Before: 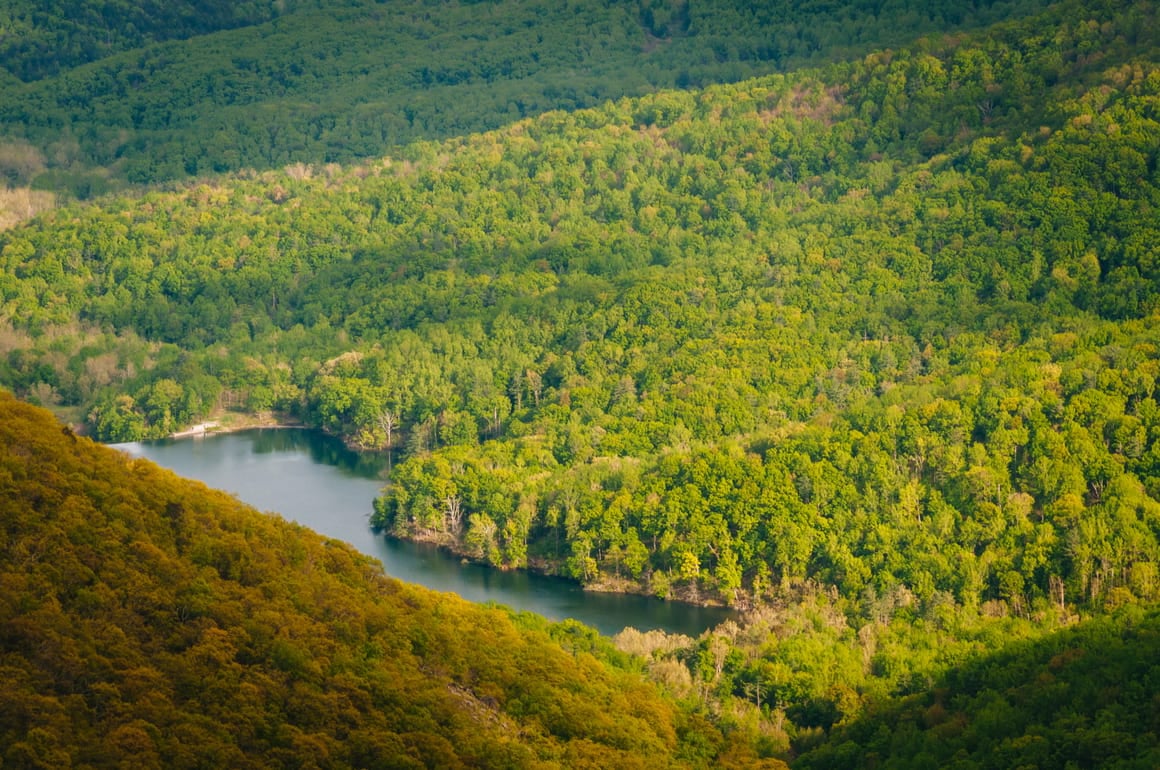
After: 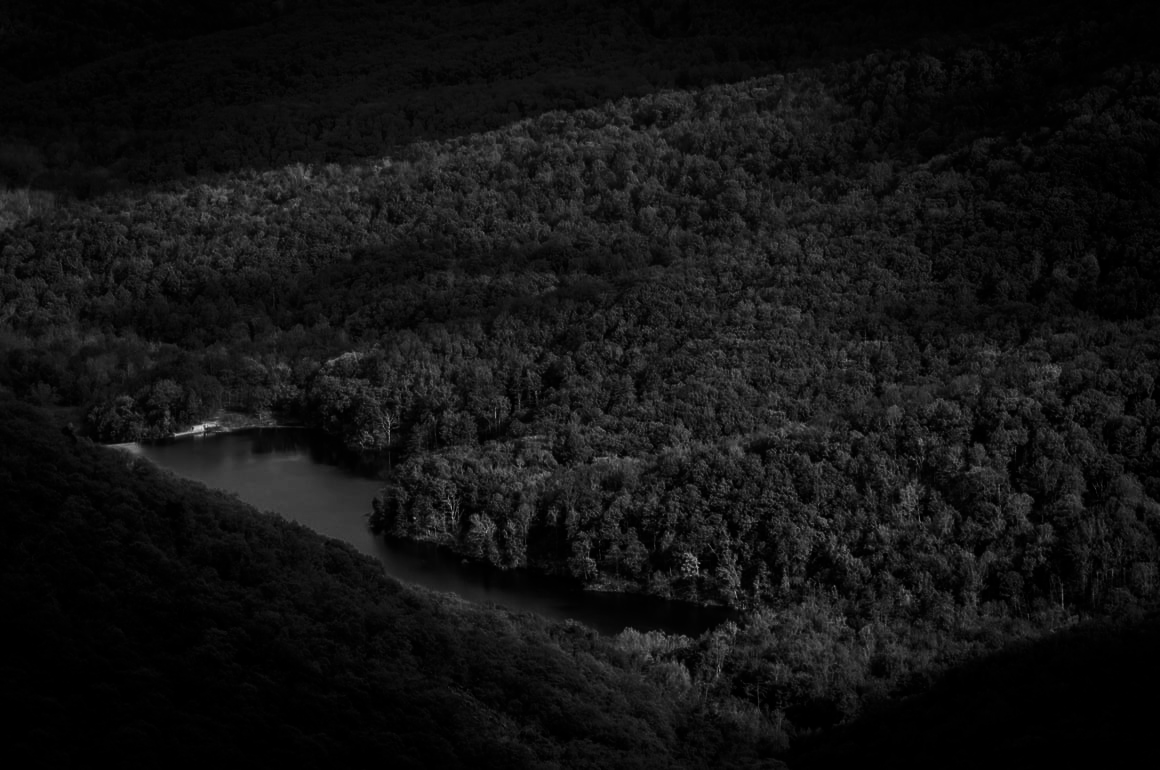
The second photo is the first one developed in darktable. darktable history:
vignetting: automatic ratio true
levels: levels [0, 0.618, 1]
contrast brightness saturation: contrast -0.03, brightness -0.59, saturation -1
color balance rgb: perceptual saturation grading › global saturation 20%, global vibrance 20%
